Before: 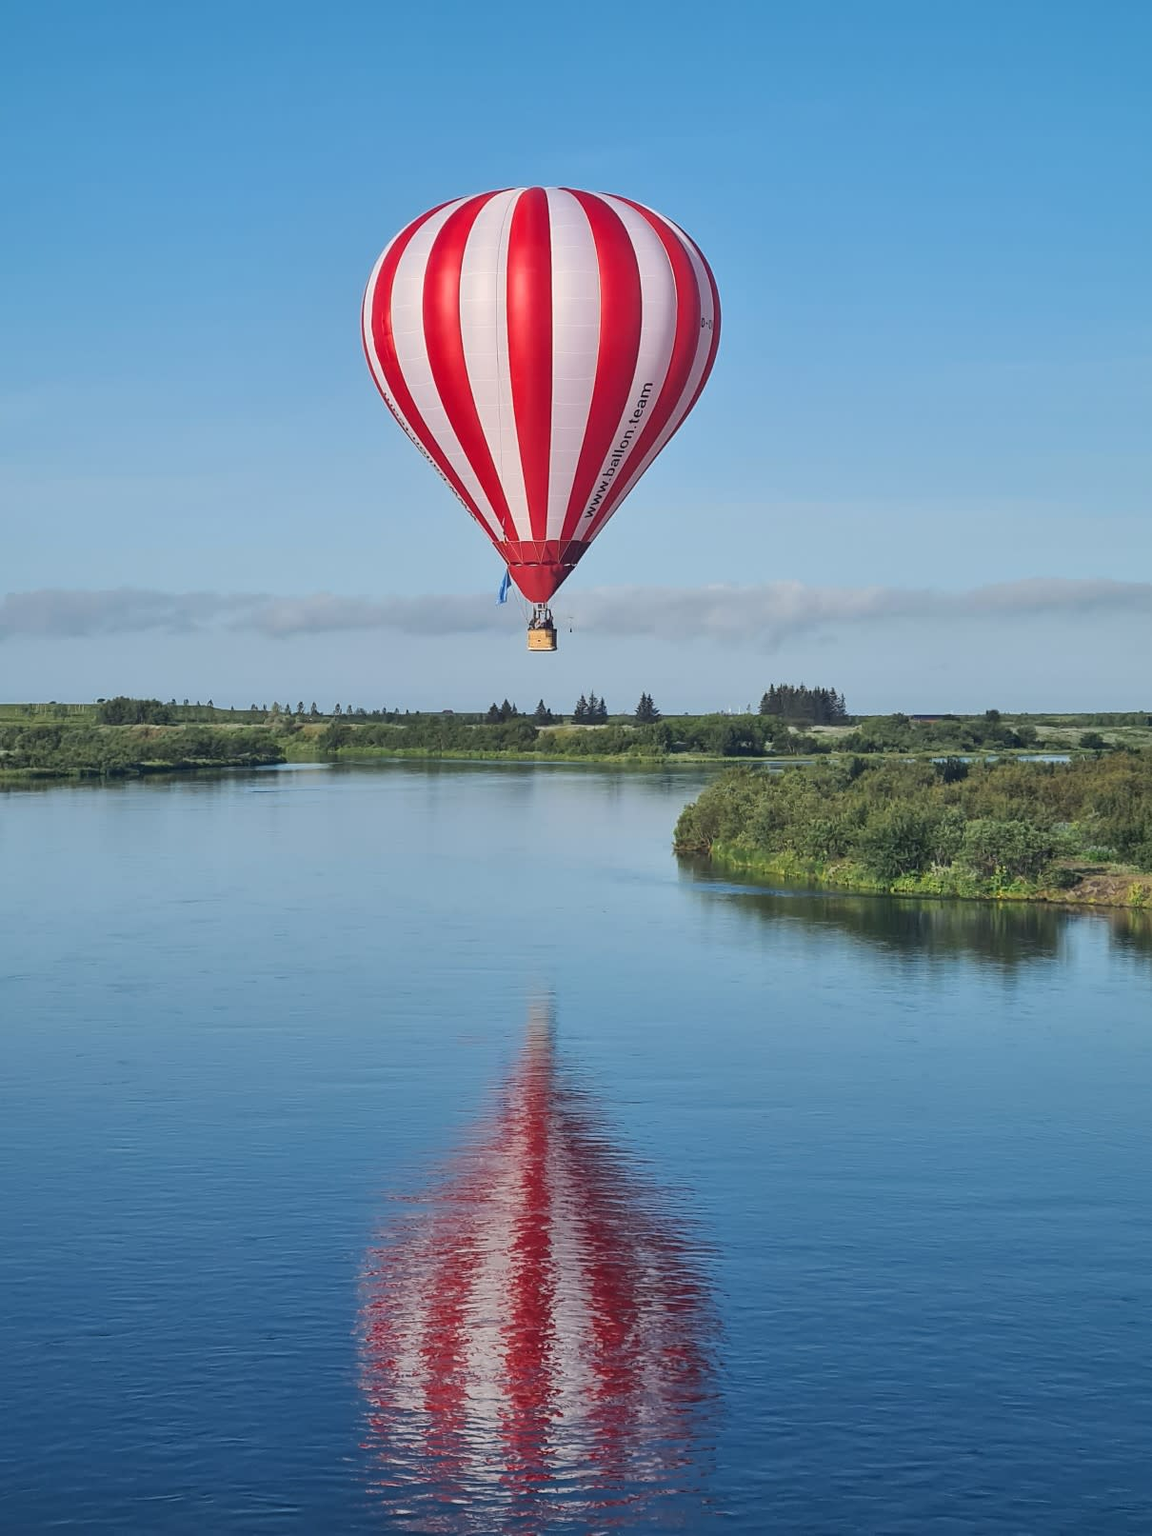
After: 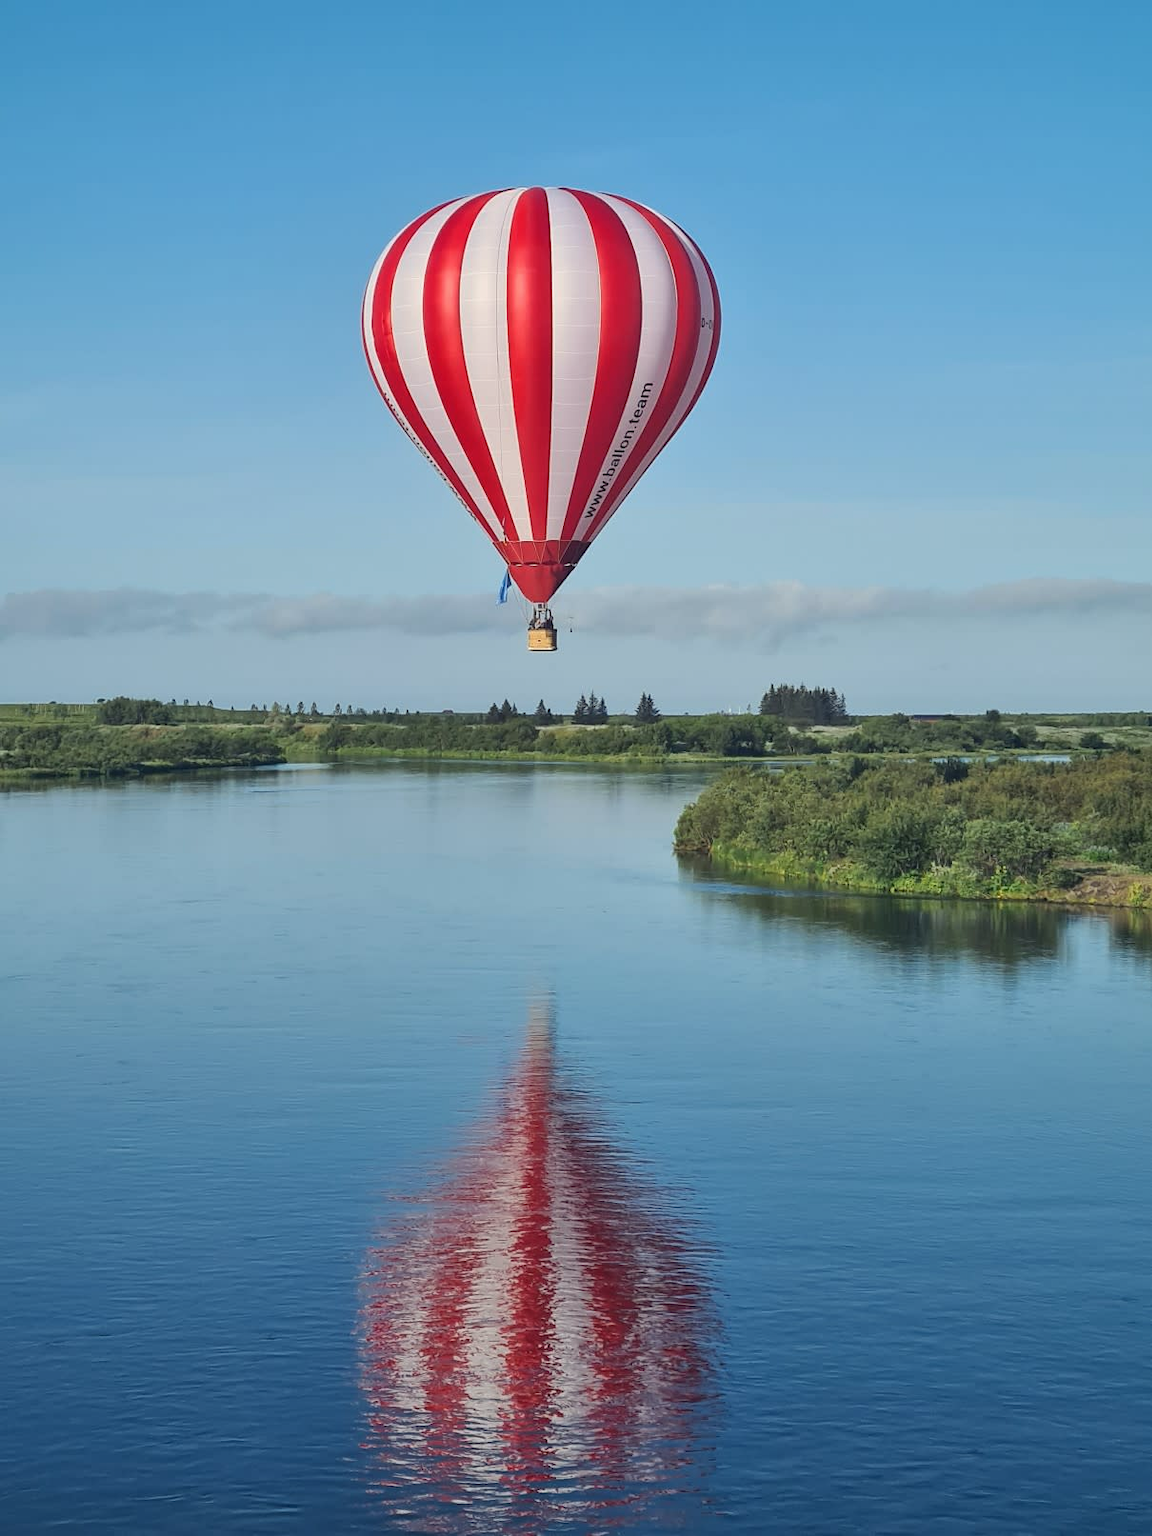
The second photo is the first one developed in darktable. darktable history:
color correction: highlights a* -2.5, highlights b* 2.57
